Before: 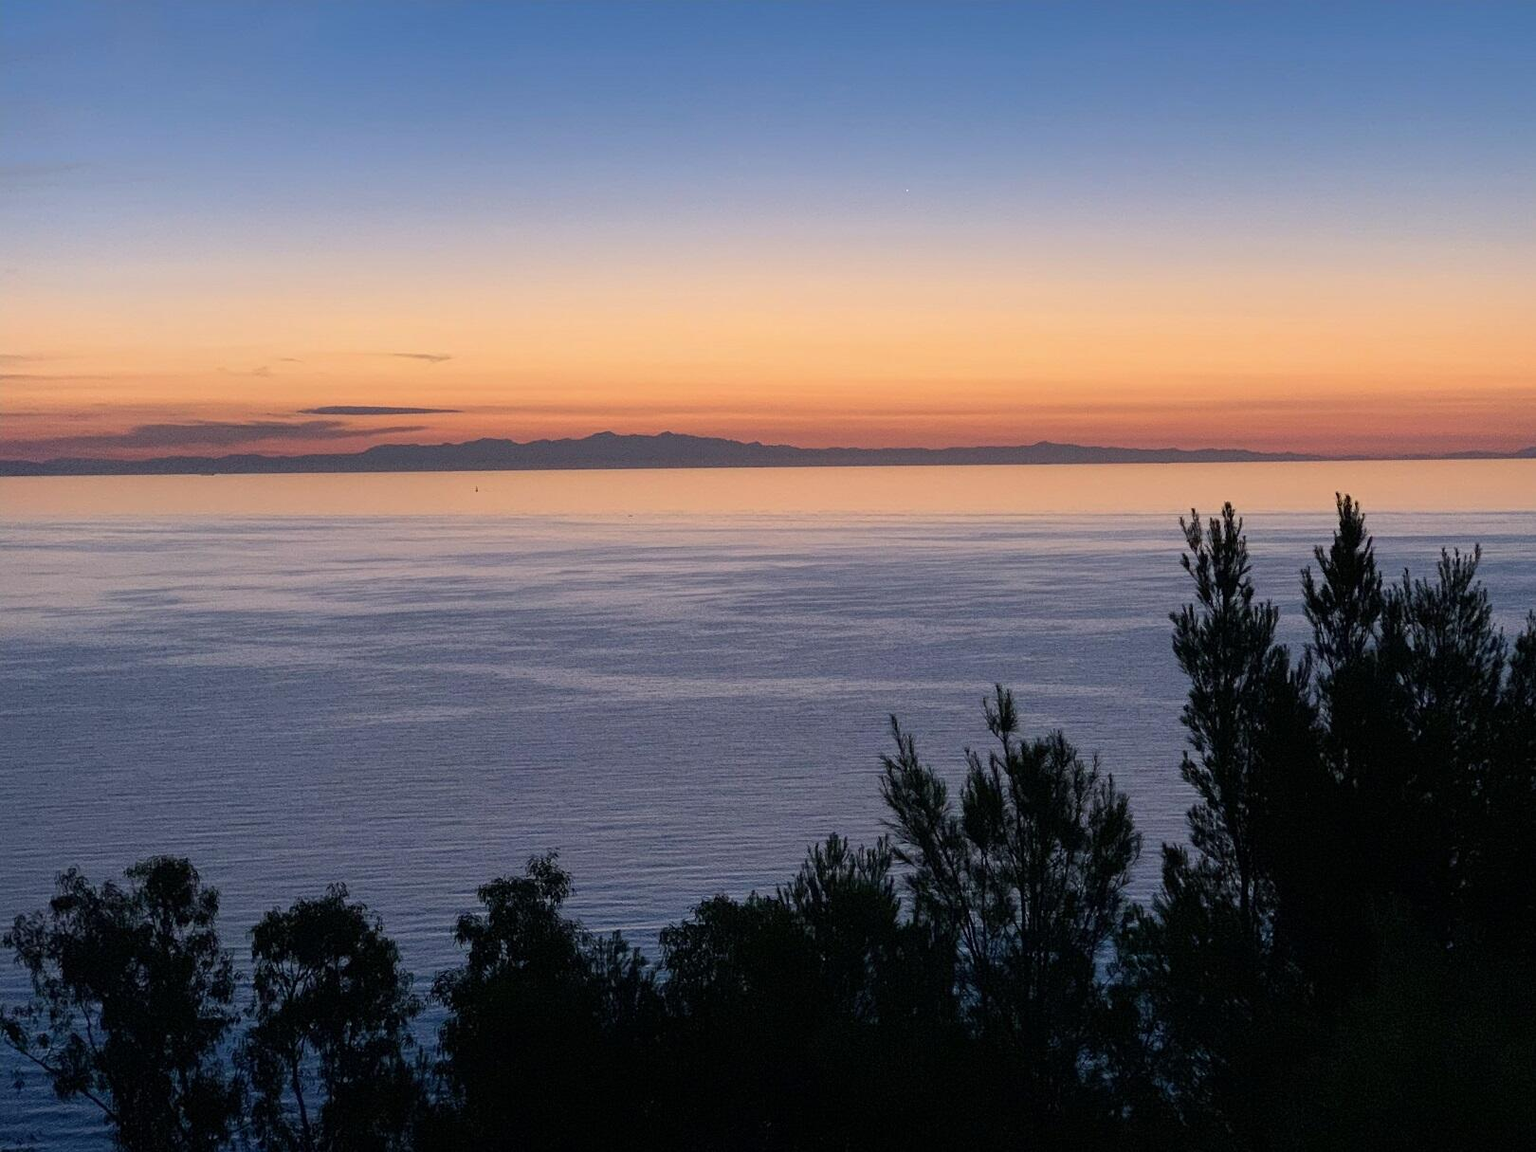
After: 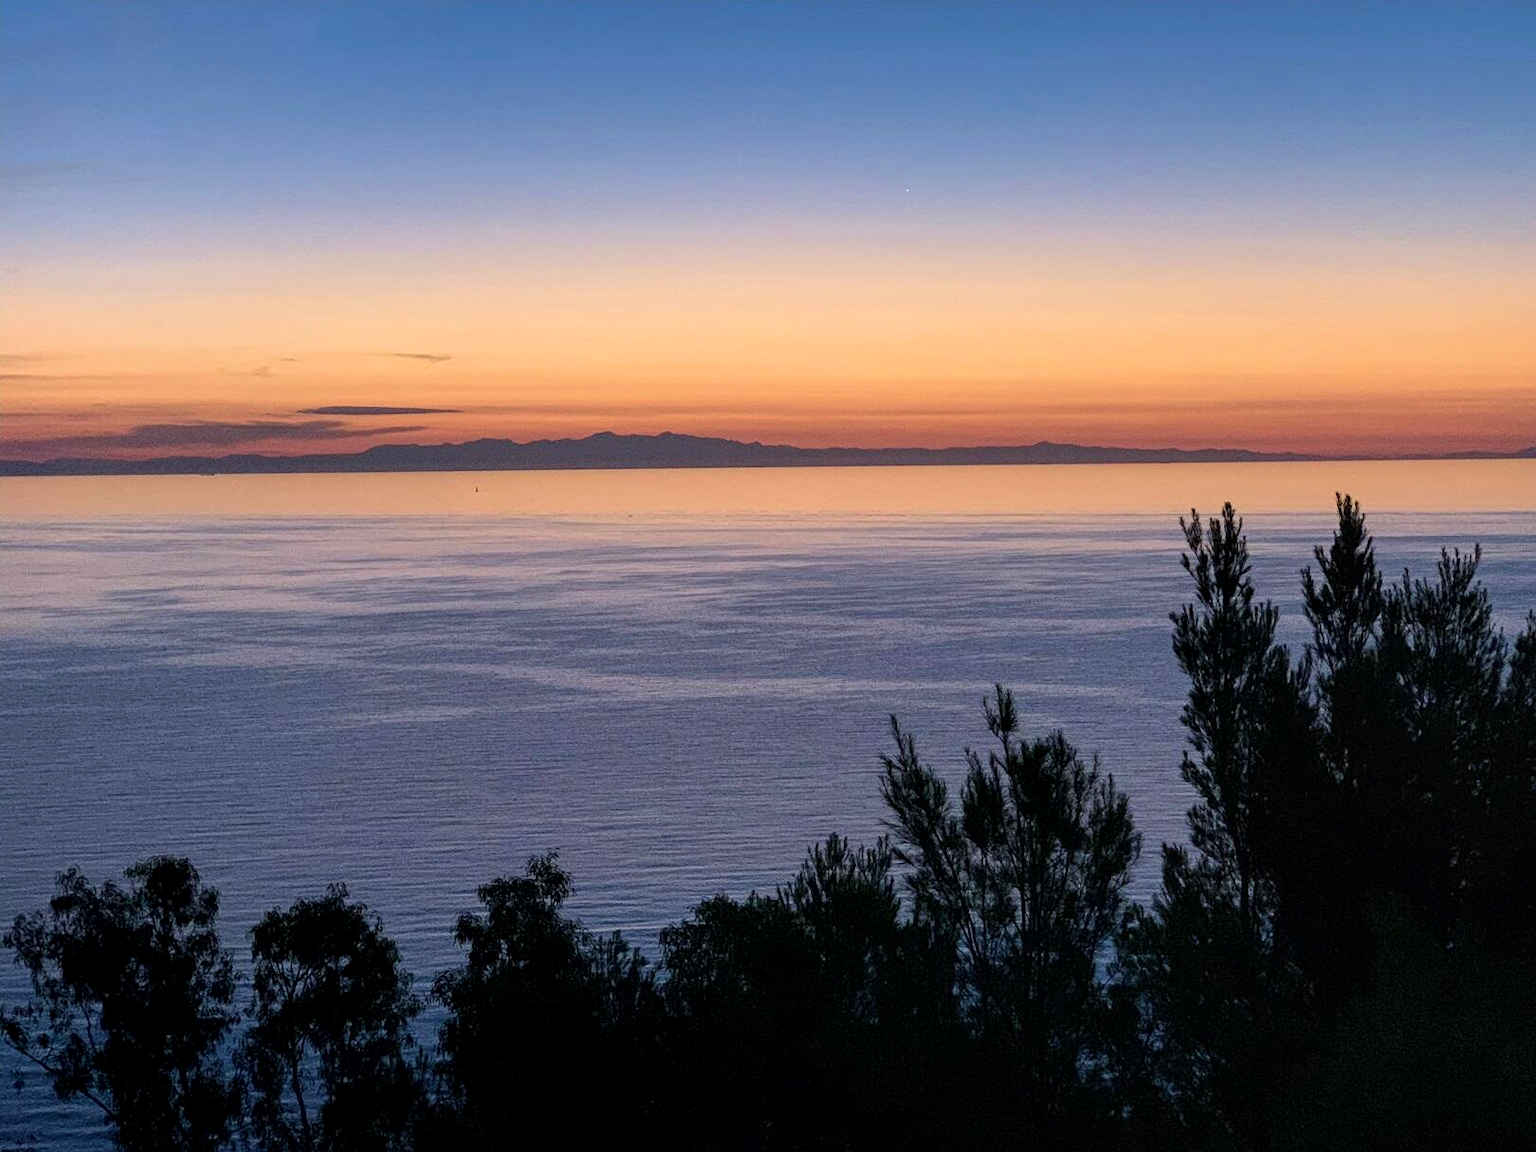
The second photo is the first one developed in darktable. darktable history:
velvia: on, module defaults
local contrast: on, module defaults
